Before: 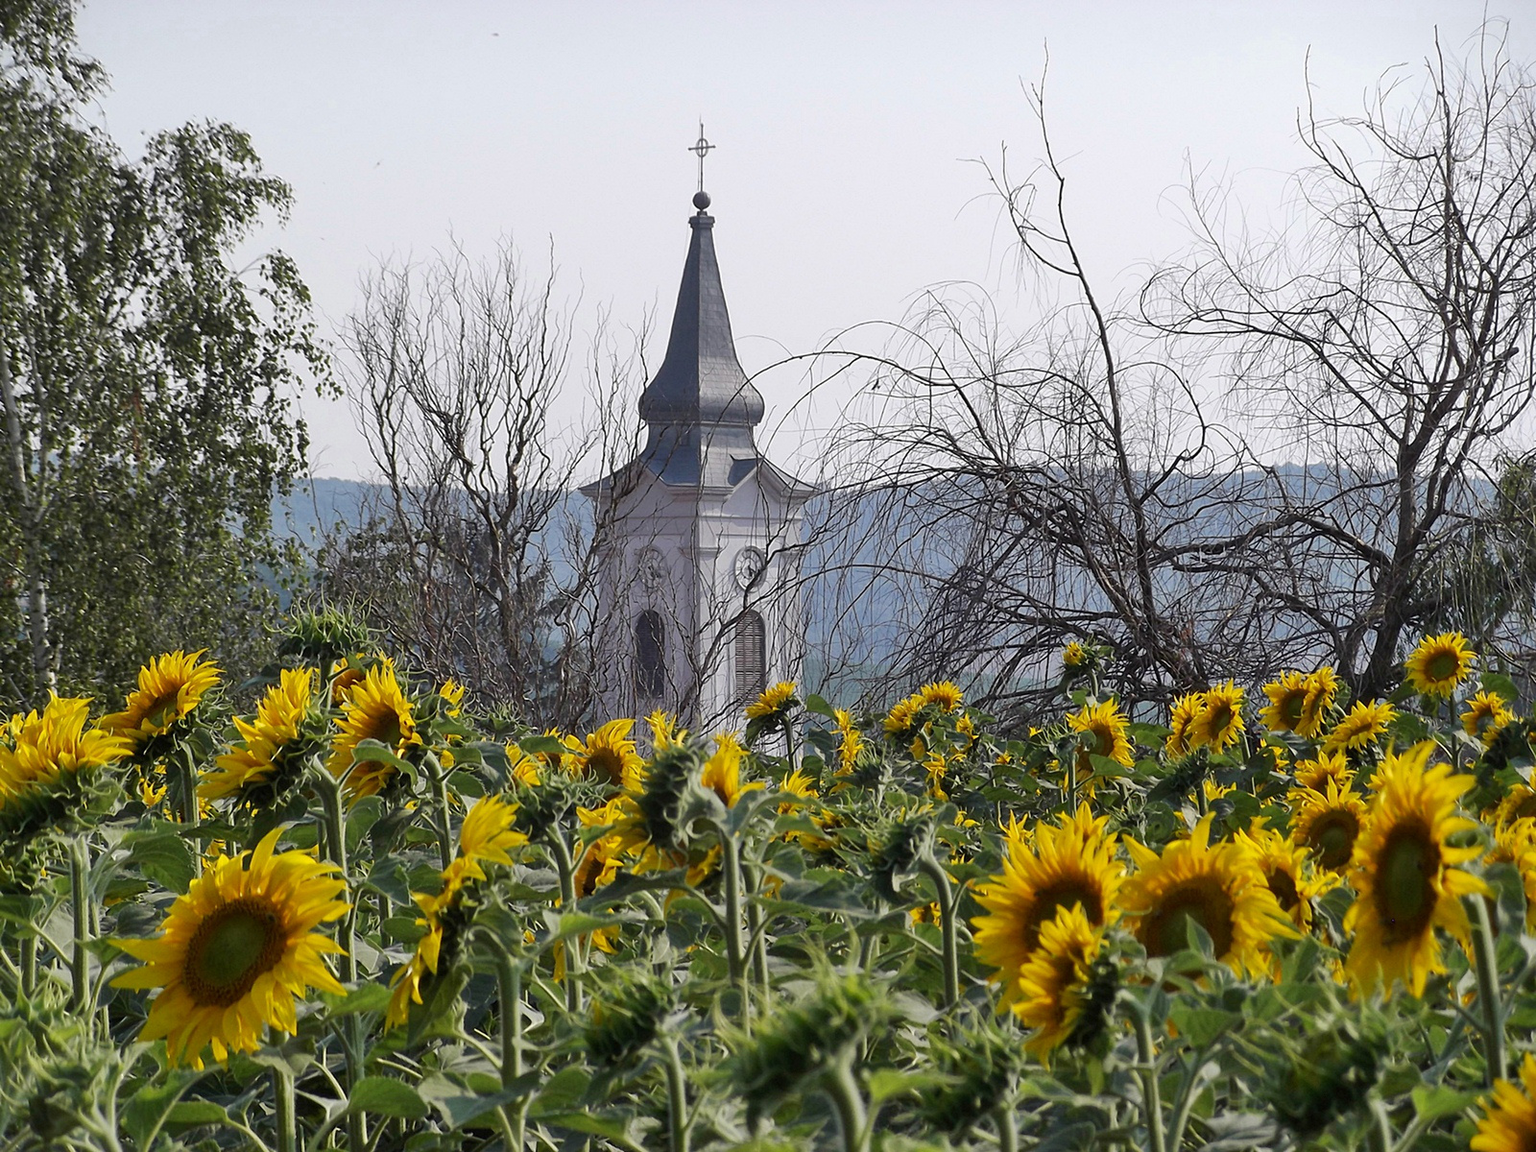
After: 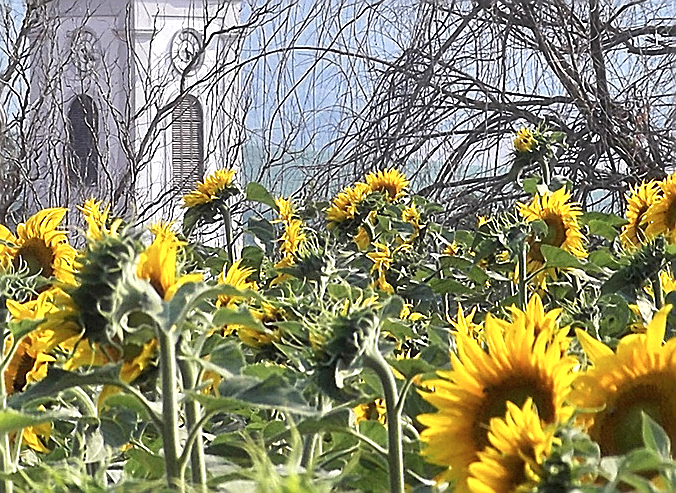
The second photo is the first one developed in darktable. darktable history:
crop: left 37.138%, top 45.117%, right 20.586%, bottom 13.725%
exposure: exposure 1 EV, compensate highlight preservation false
tone equalizer: on, module defaults
contrast brightness saturation: saturation -0.069
sharpen: radius 1.418, amount 1.25, threshold 0.752
haze removal: strength -0.038, compatibility mode true, adaptive false
color calibration: gray › normalize channels true, illuminant same as pipeline (D50), adaptation XYZ, x 0.345, y 0.357, temperature 5011.89 K, gamut compression 0.019
